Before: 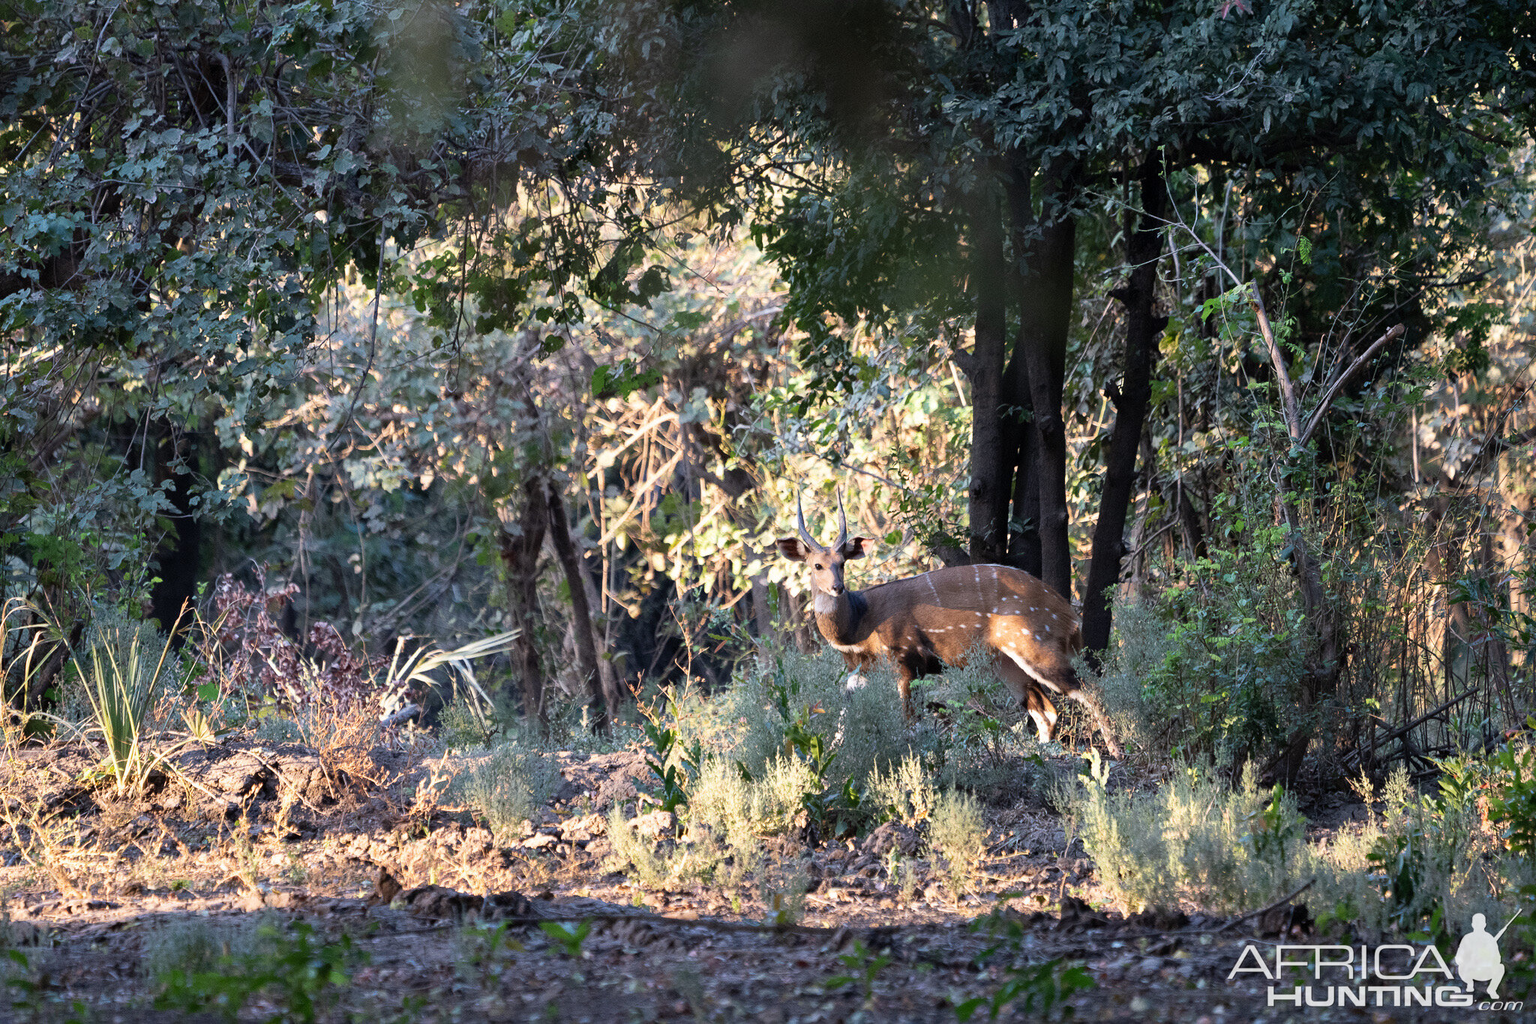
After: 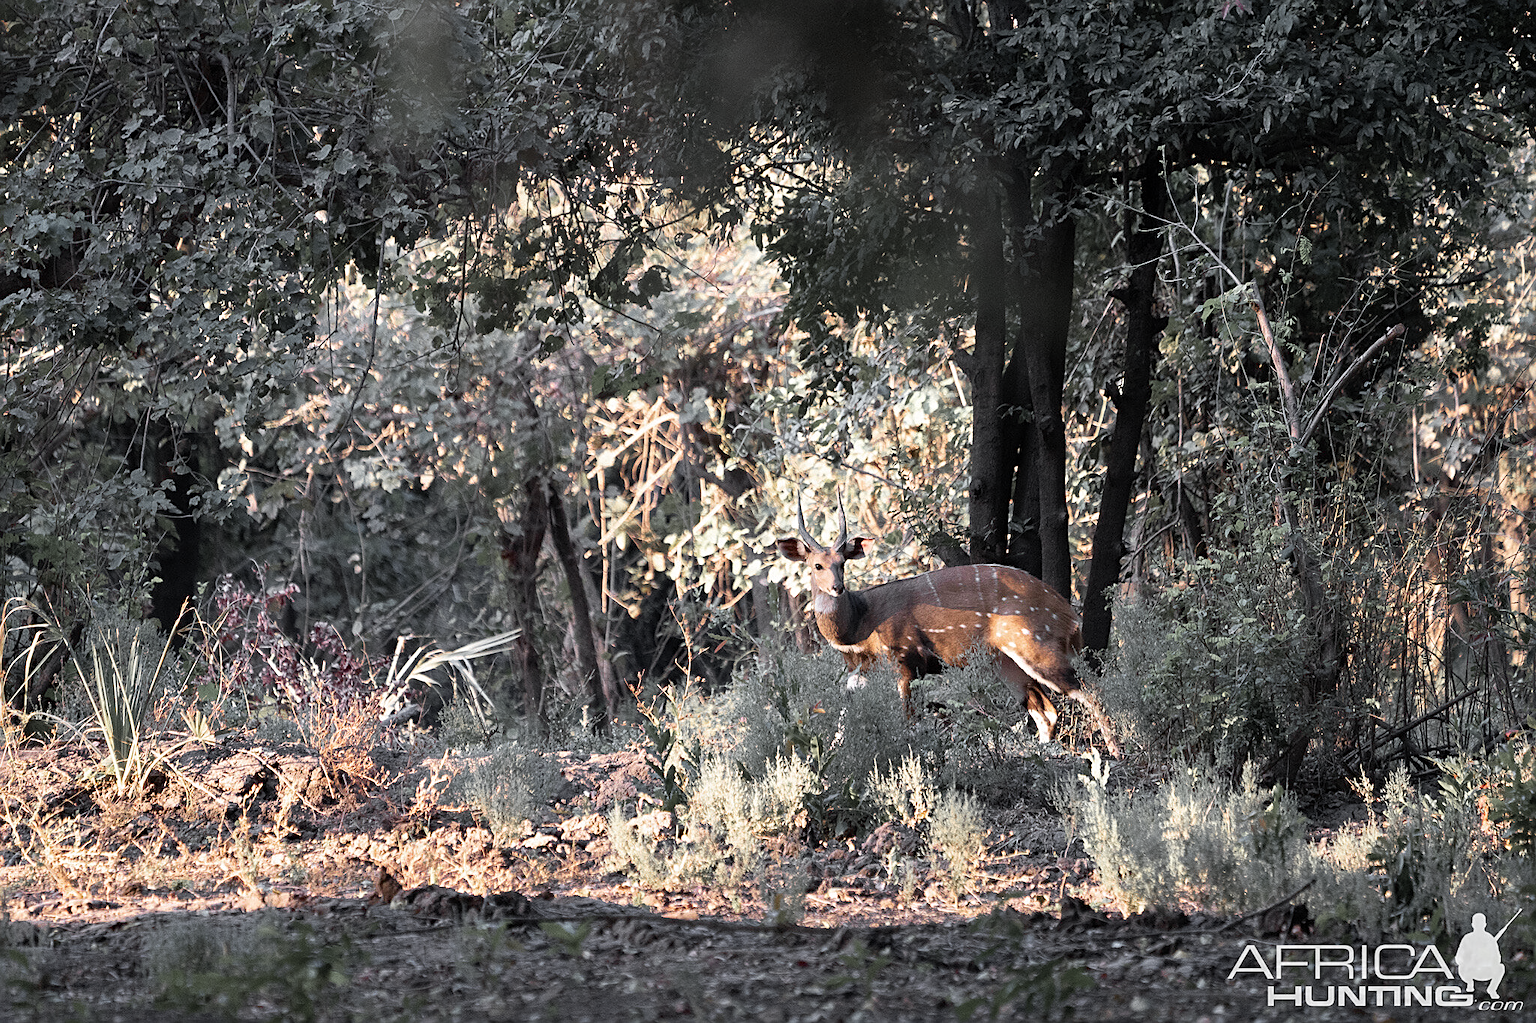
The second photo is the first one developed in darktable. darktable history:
color zones: curves: ch1 [(0, 0.638) (0.193, 0.442) (0.286, 0.15) (0.429, 0.14) (0.571, 0.142) (0.714, 0.154) (0.857, 0.175) (1, 0.638)]
sharpen: on, module defaults
